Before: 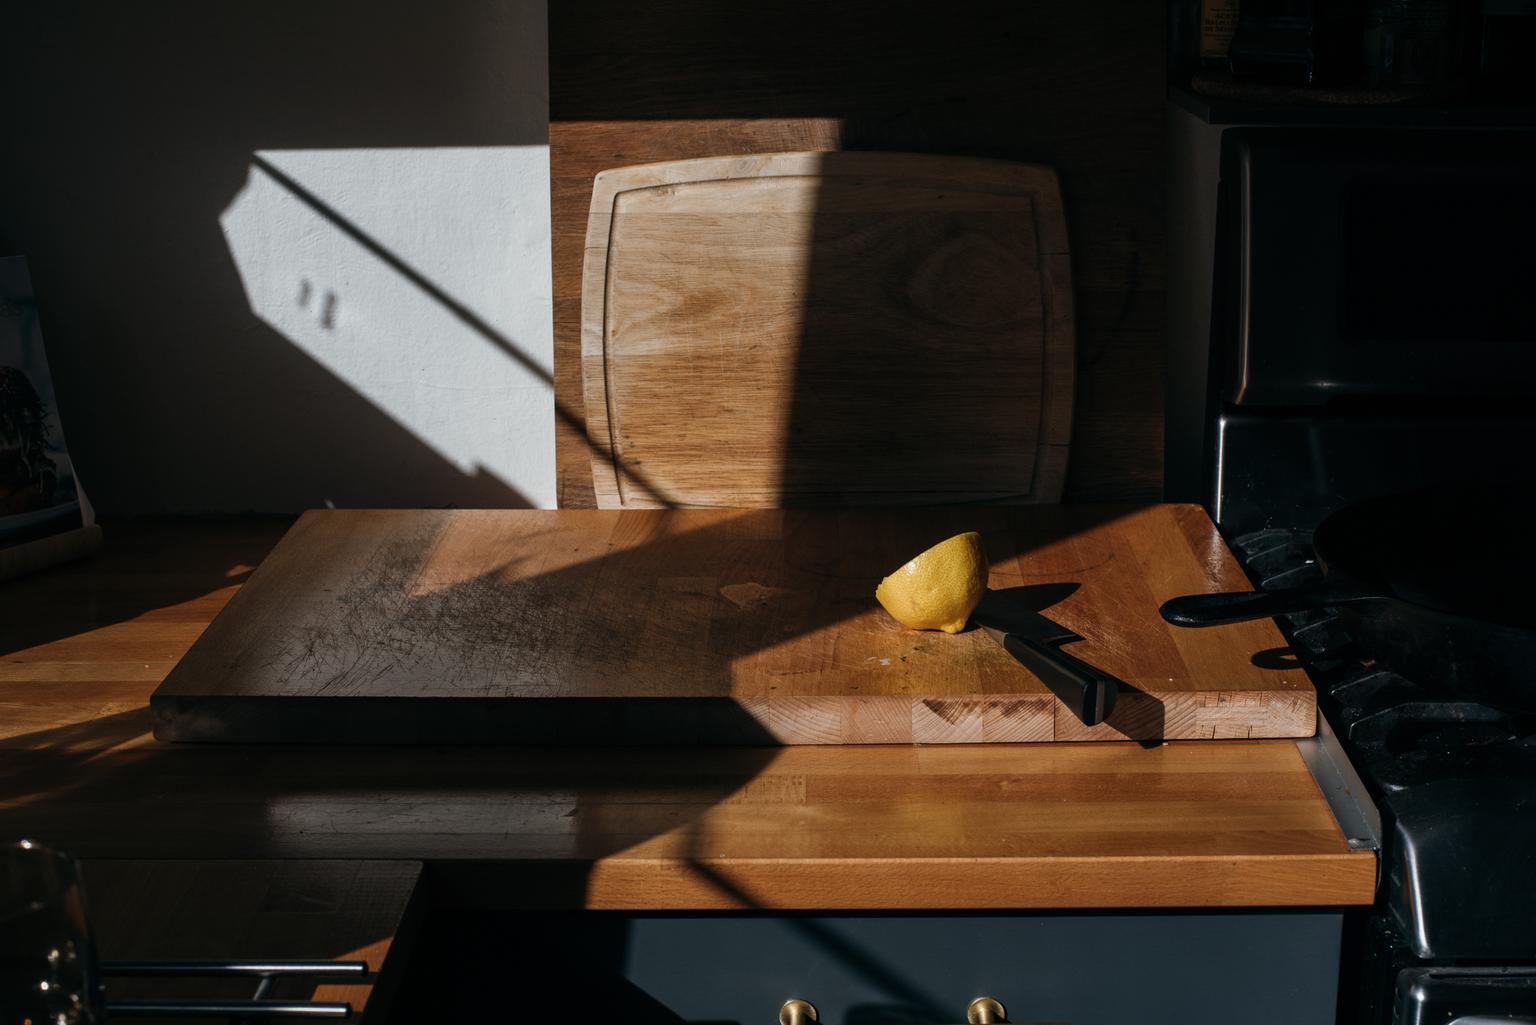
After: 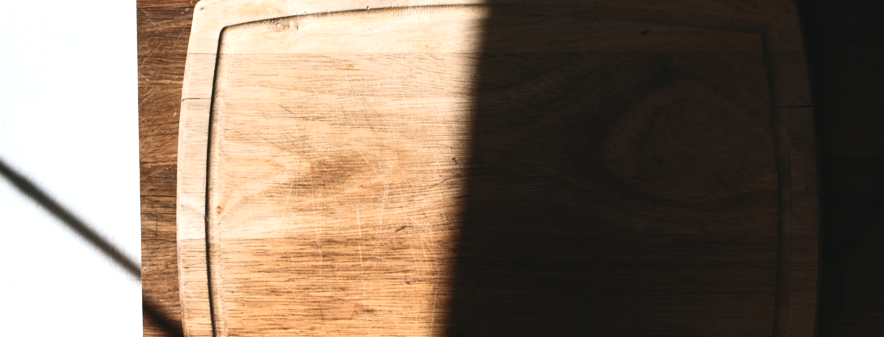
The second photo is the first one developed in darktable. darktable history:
crop: left 29.025%, top 16.805%, right 26.729%, bottom 57.924%
contrast brightness saturation: contrast 0.285
exposure: black level correction -0.005, exposure 1.001 EV, compensate exposure bias true, compensate highlight preservation false
